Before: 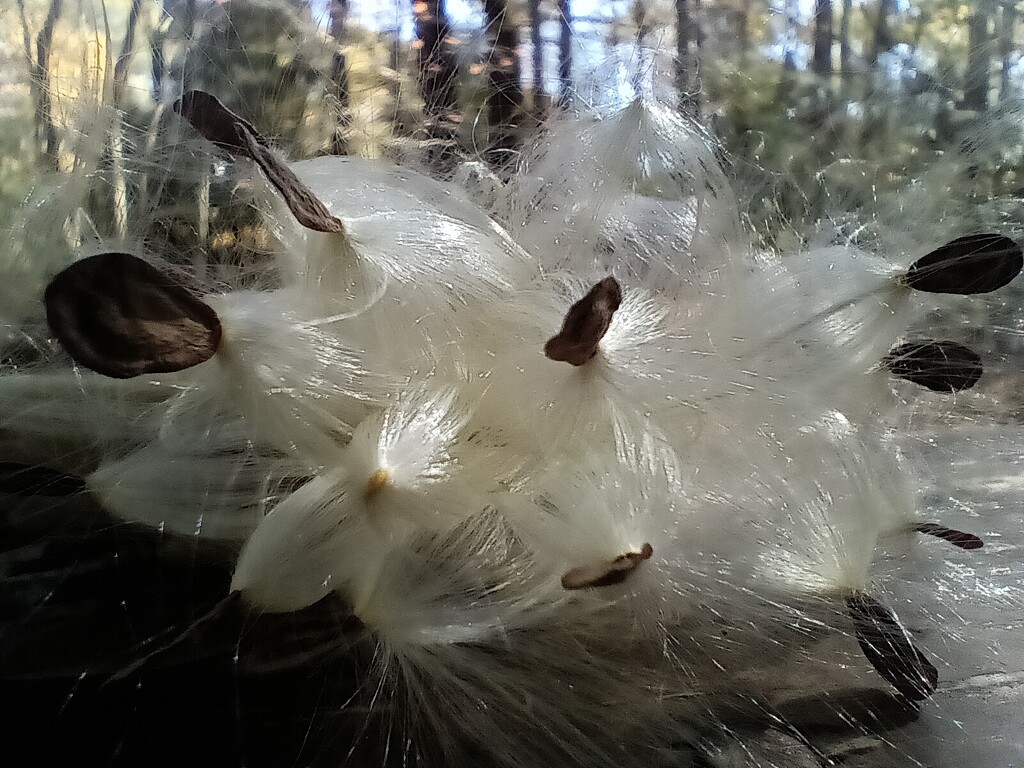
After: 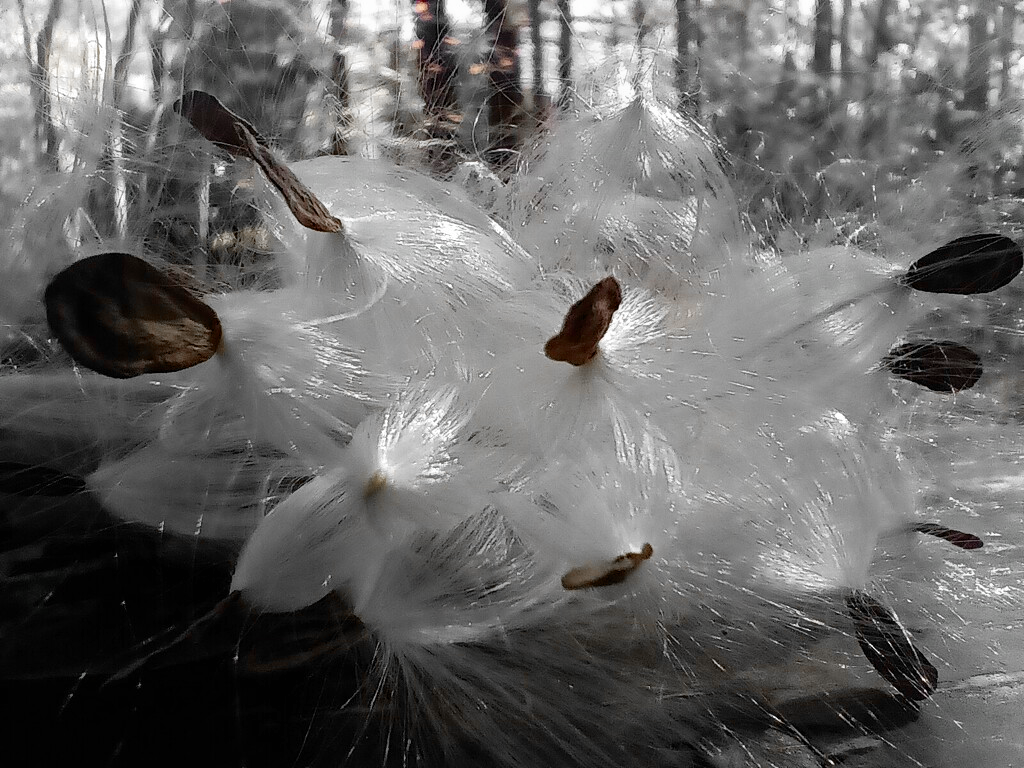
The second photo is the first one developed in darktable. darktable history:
color balance rgb: power › hue 62.5°, perceptual saturation grading › global saturation 20%, perceptual saturation grading › highlights -24.886%, perceptual saturation grading › shadows 49.621%, global vibrance 11.024%
color zones: curves: ch0 [(0, 0.497) (0.096, 0.361) (0.221, 0.538) (0.429, 0.5) (0.571, 0.5) (0.714, 0.5) (0.857, 0.5) (1, 0.497)]; ch1 [(0, 0.5) (0.143, 0.5) (0.257, -0.002) (0.429, 0.04) (0.571, -0.001) (0.714, -0.015) (0.857, 0.024) (1, 0.5)]
